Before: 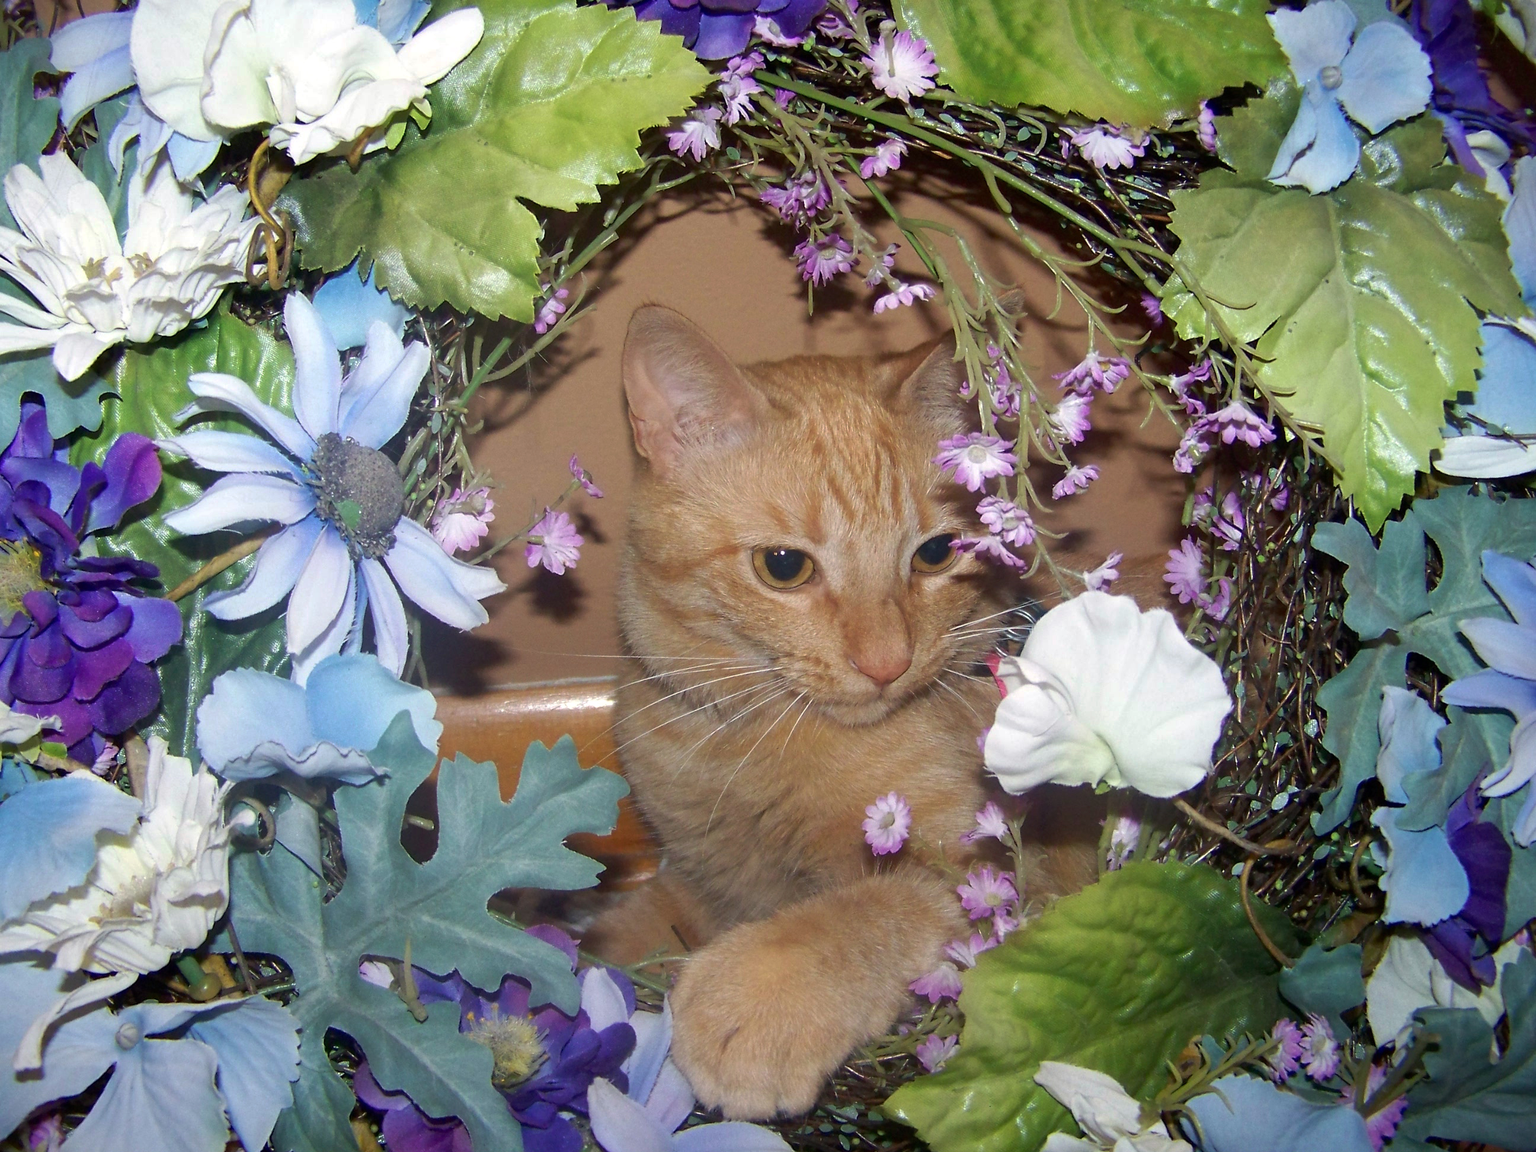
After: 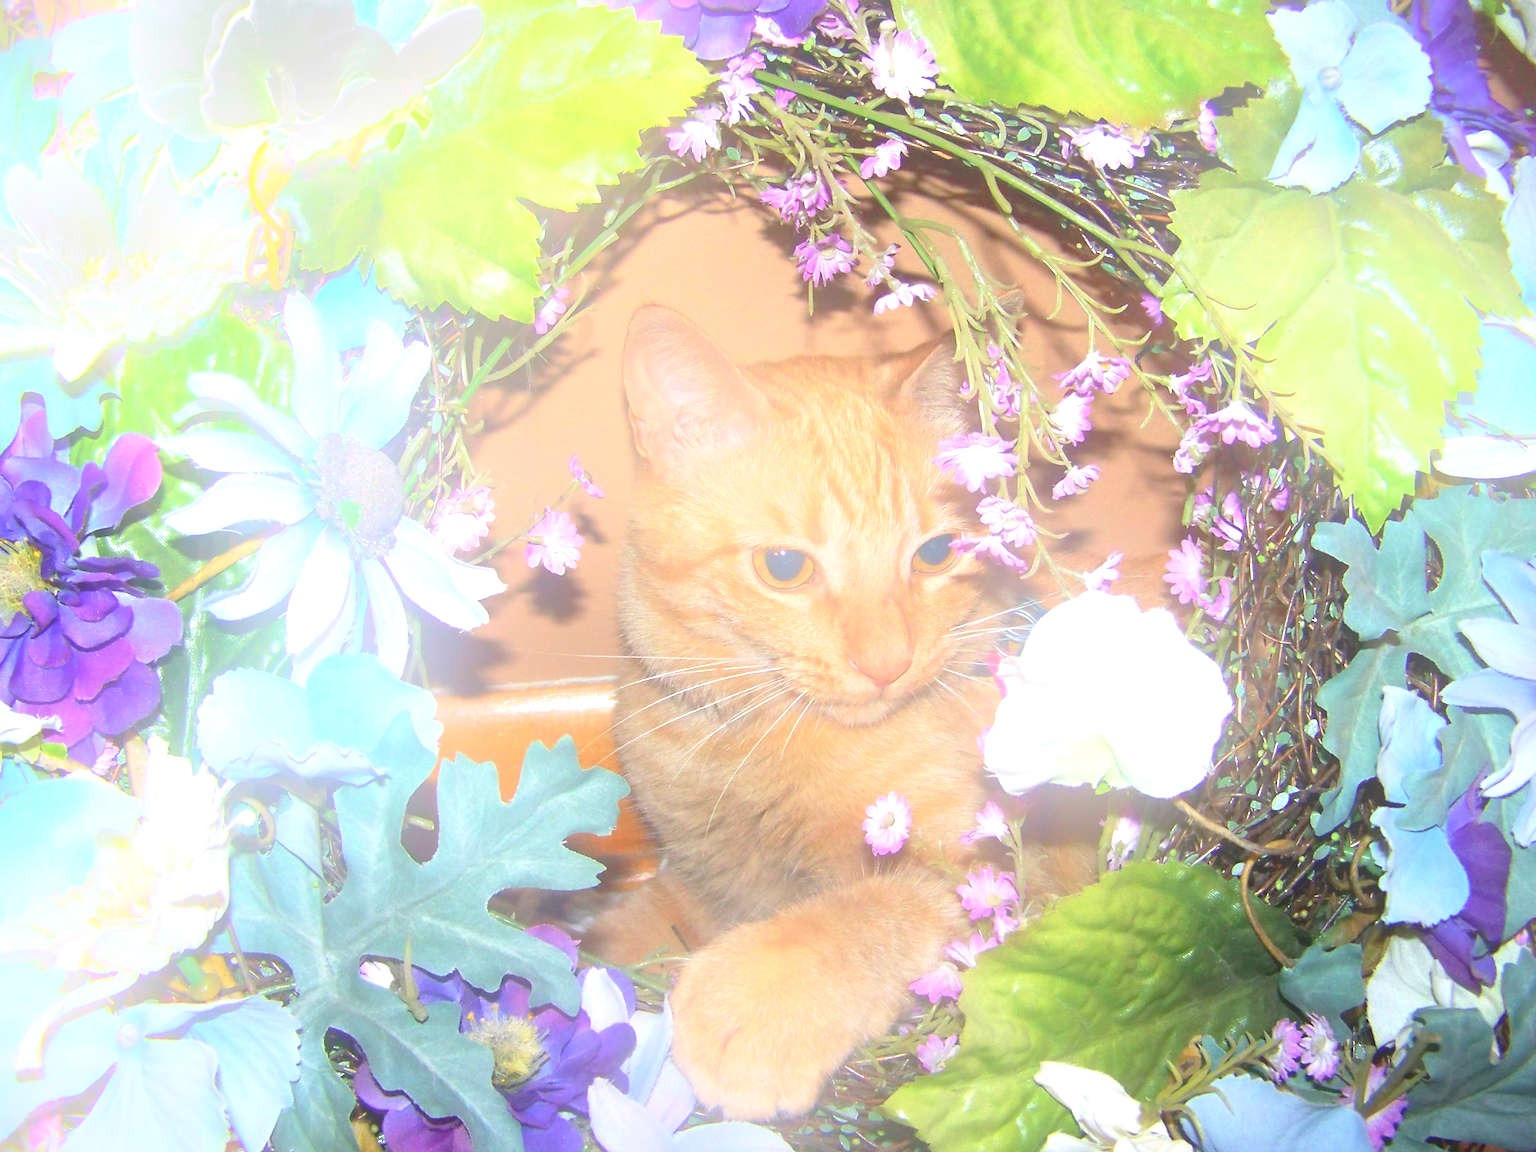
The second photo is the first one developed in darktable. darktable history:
bloom: size 38%, threshold 95%, strength 30%
exposure: black level correction 0, exposure 1.2 EV, compensate exposure bias true, compensate highlight preservation false
